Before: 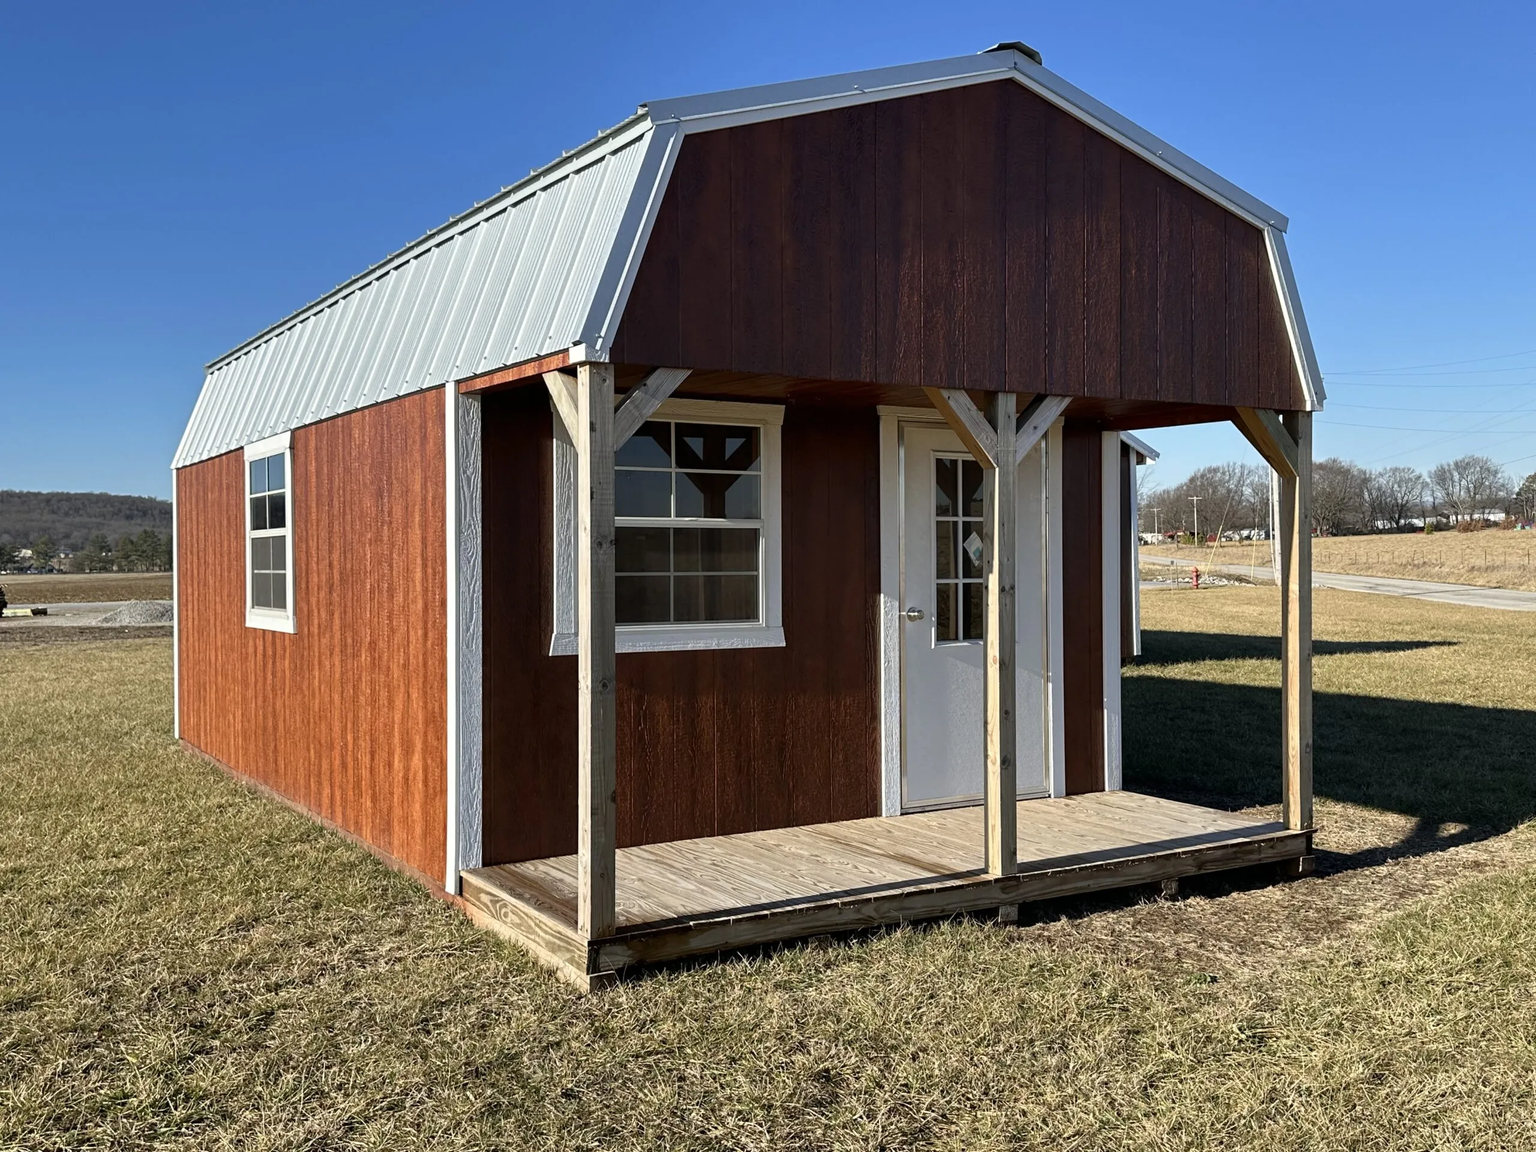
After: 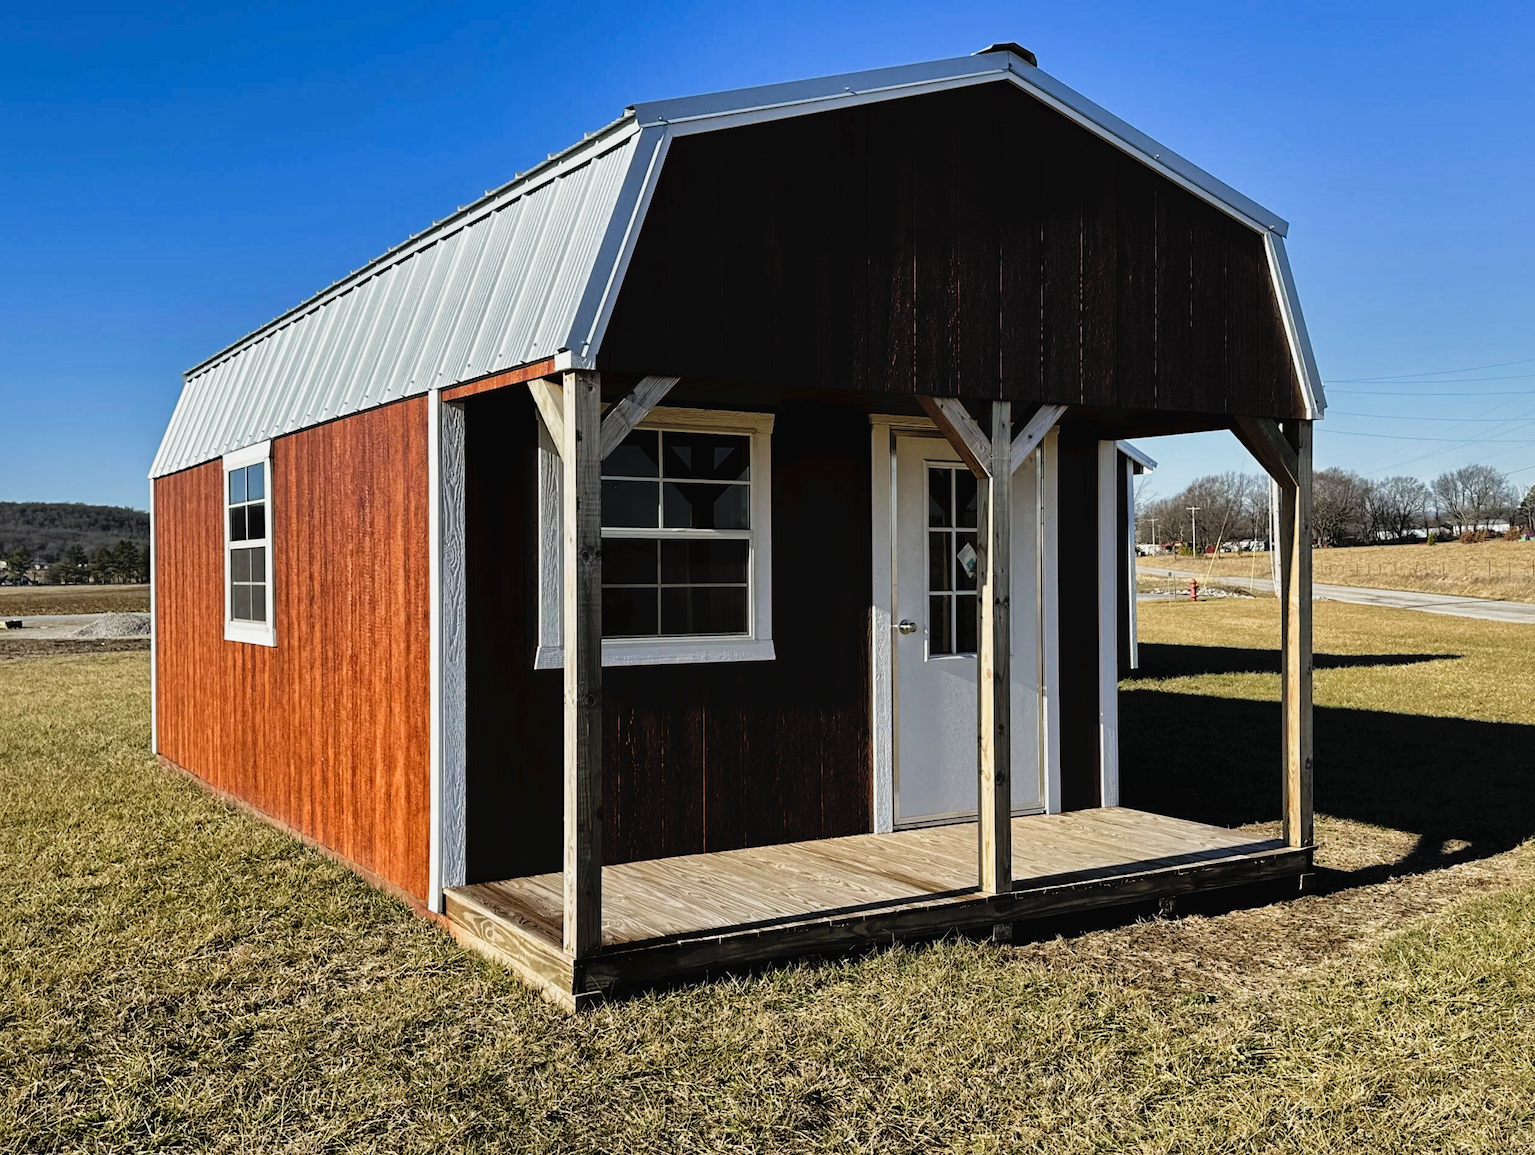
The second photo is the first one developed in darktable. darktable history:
filmic rgb: black relative exposure -5.11 EV, white relative exposure 3.5 EV, hardness 3.19, contrast 1.191, highlights saturation mix -48.84%
shadows and highlights: shadows 39.69, highlights -60.1
crop: left 1.714%, right 0.275%, bottom 1.656%
tone curve: curves: ch0 [(0, 0) (0.003, 0.023) (0.011, 0.024) (0.025, 0.028) (0.044, 0.035) (0.069, 0.043) (0.1, 0.052) (0.136, 0.063) (0.177, 0.094) (0.224, 0.145) (0.277, 0.209) (0.335, 0.281) (0.399, 0.364) (0.468, 0.453) (0.543, 0.553) (0.623, 0.66) (0.709, 0.767) (0.801, 0.88) (0.898, 0.968) (1, 1)], preserve colors none
